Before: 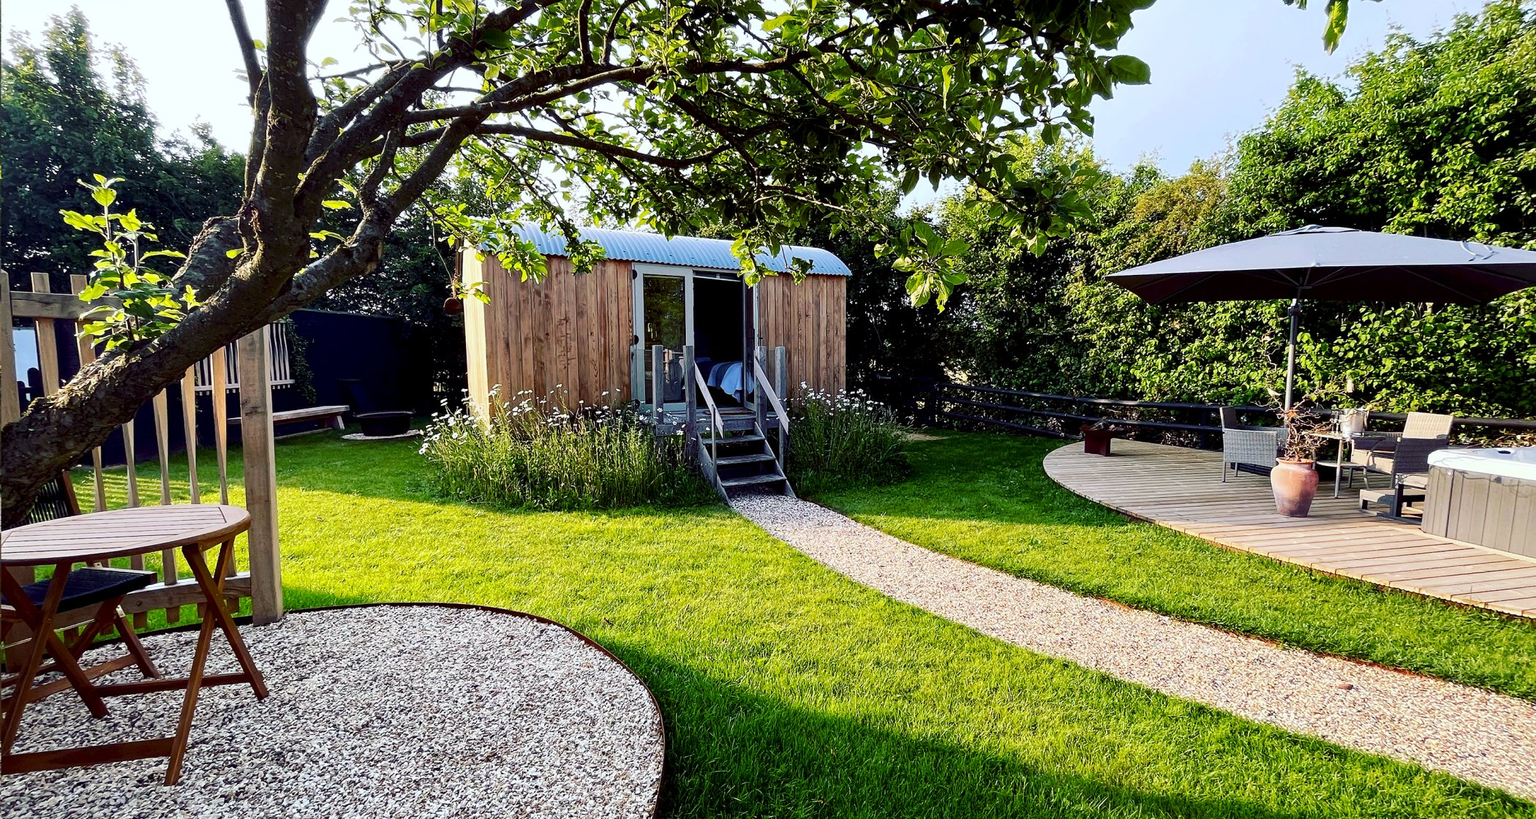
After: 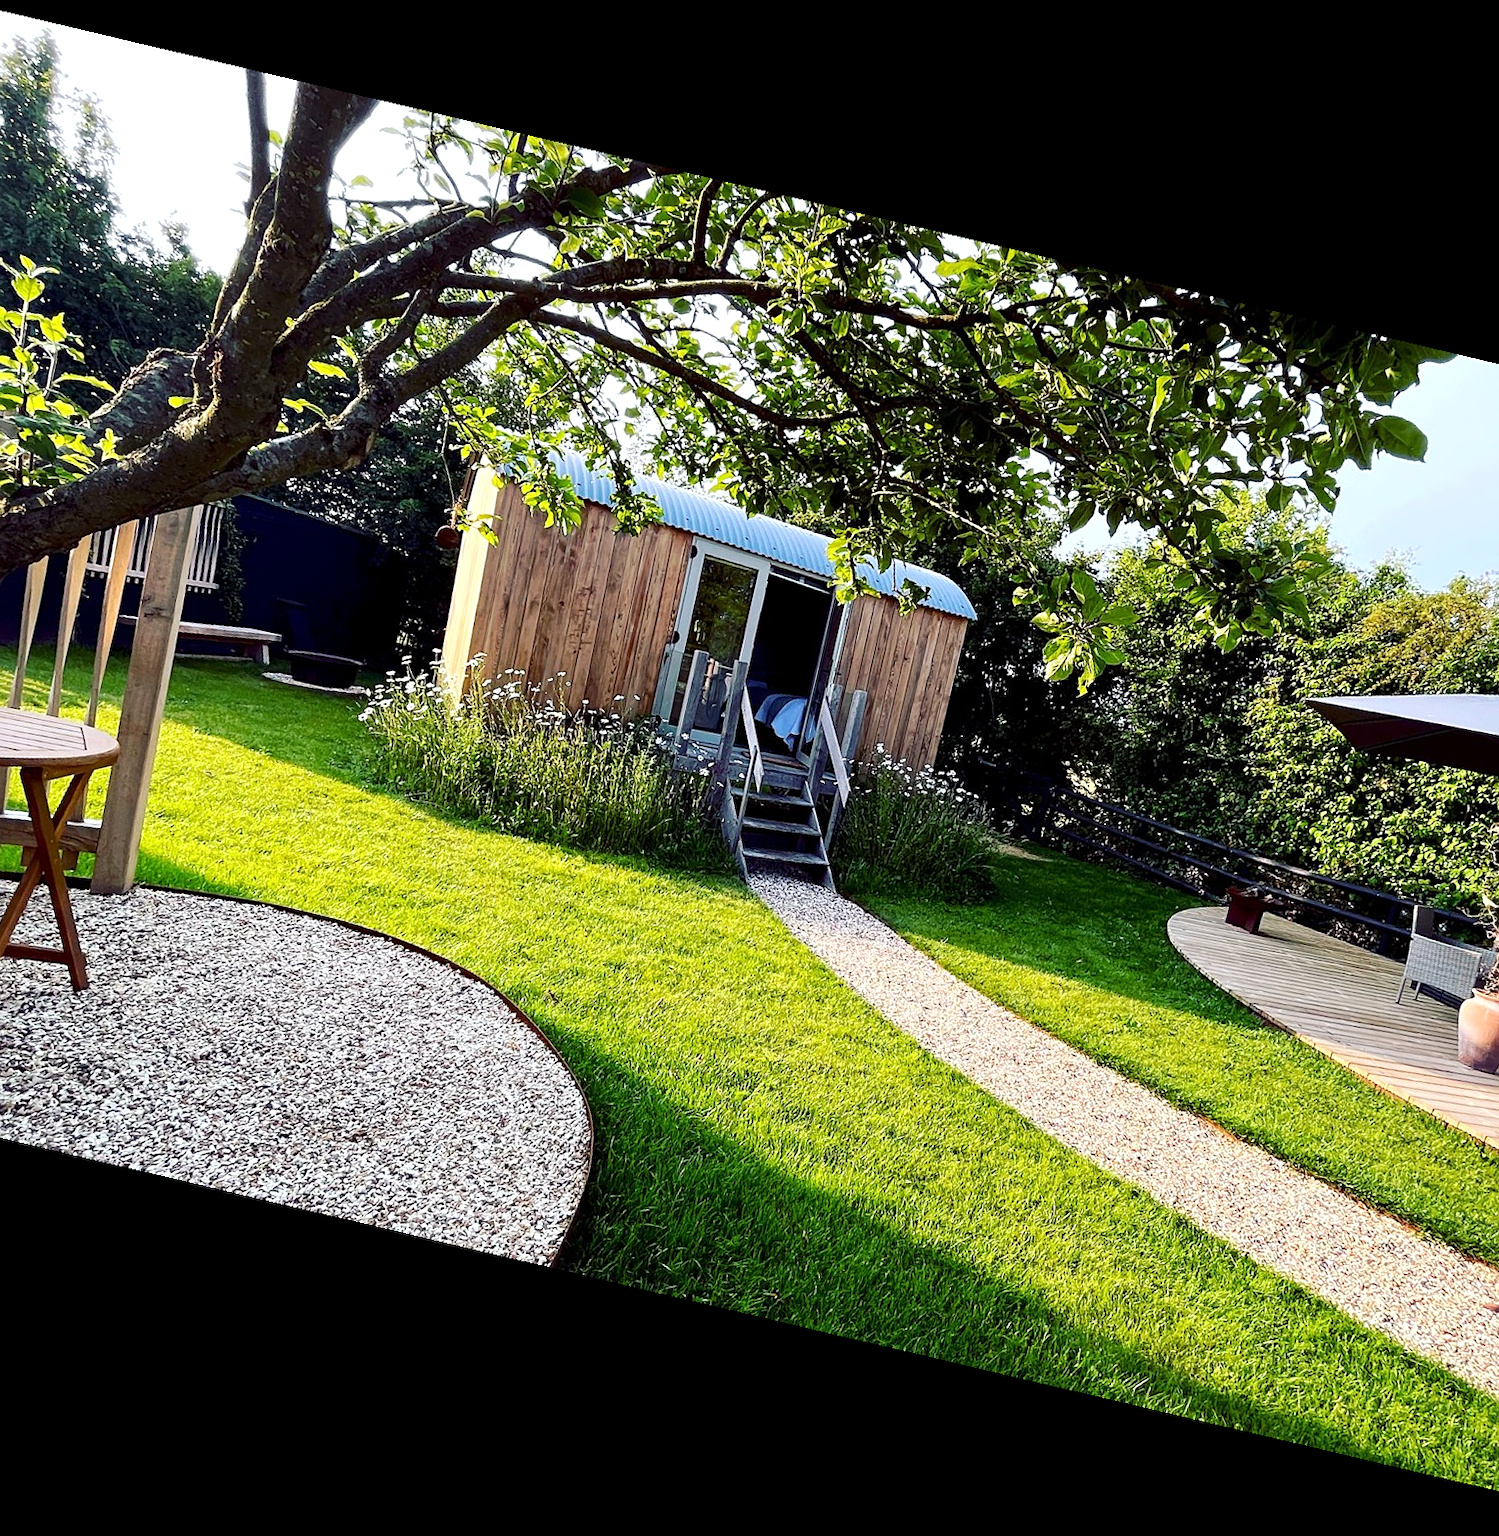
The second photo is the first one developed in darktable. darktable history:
rotate and perspective: rotation 13.27°, automatic cropping off
crop and rotate: left 13.342%, right 19.991%
exposure: exposure 0.207 EV, compensate highlight preservation false
sharpen: amount 0.2
